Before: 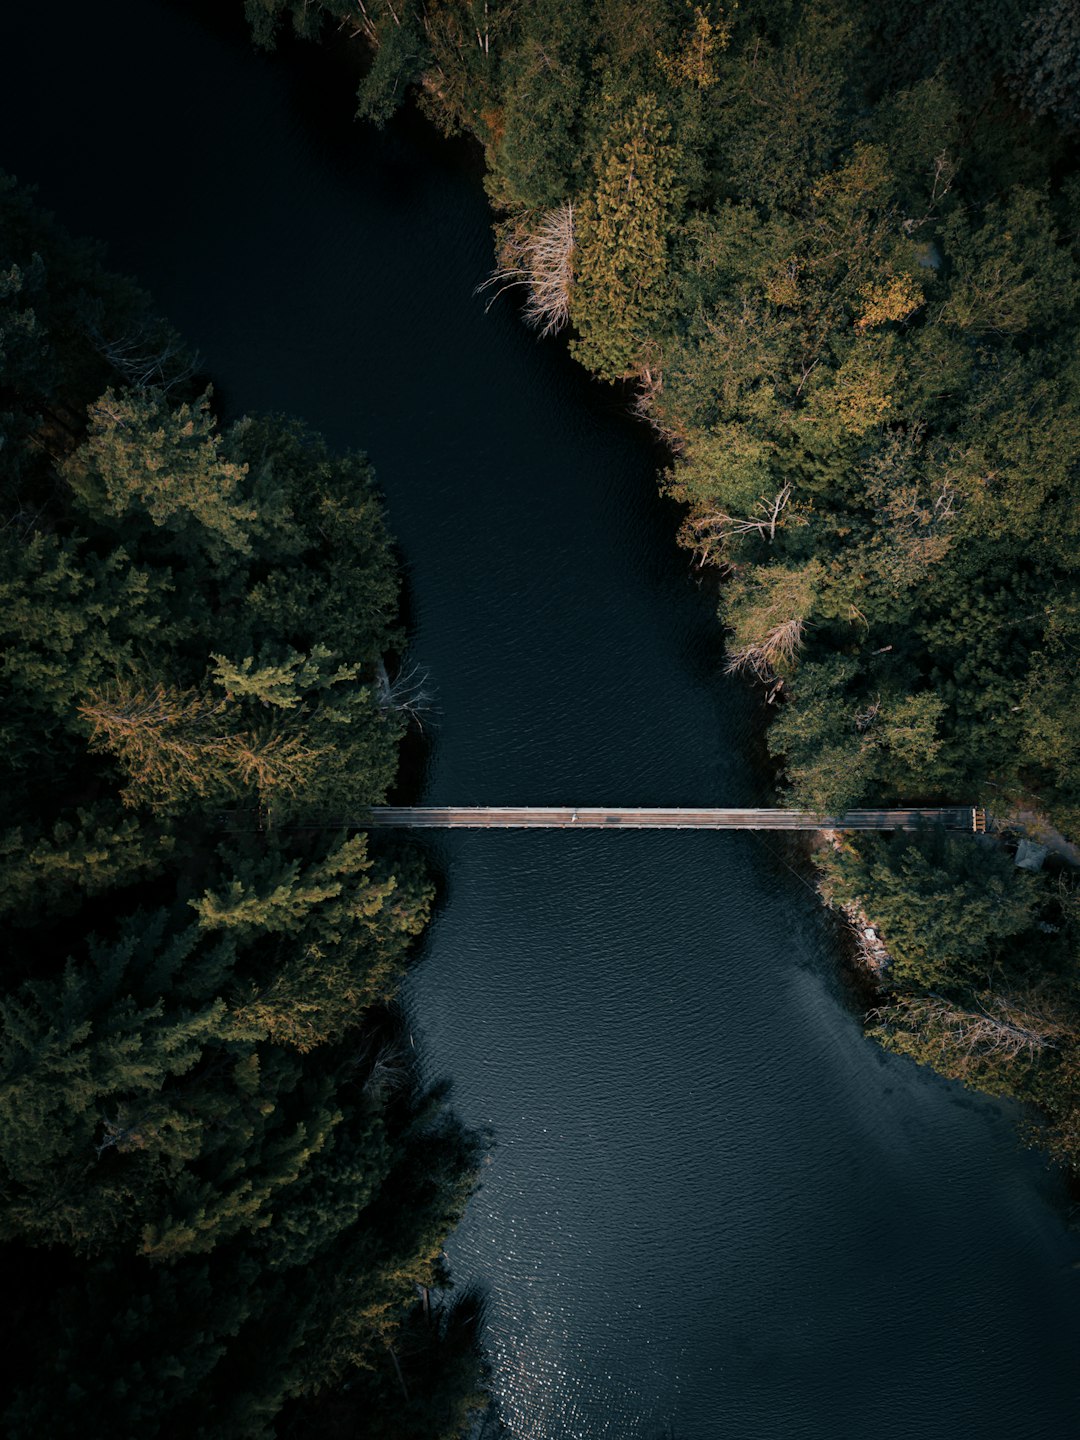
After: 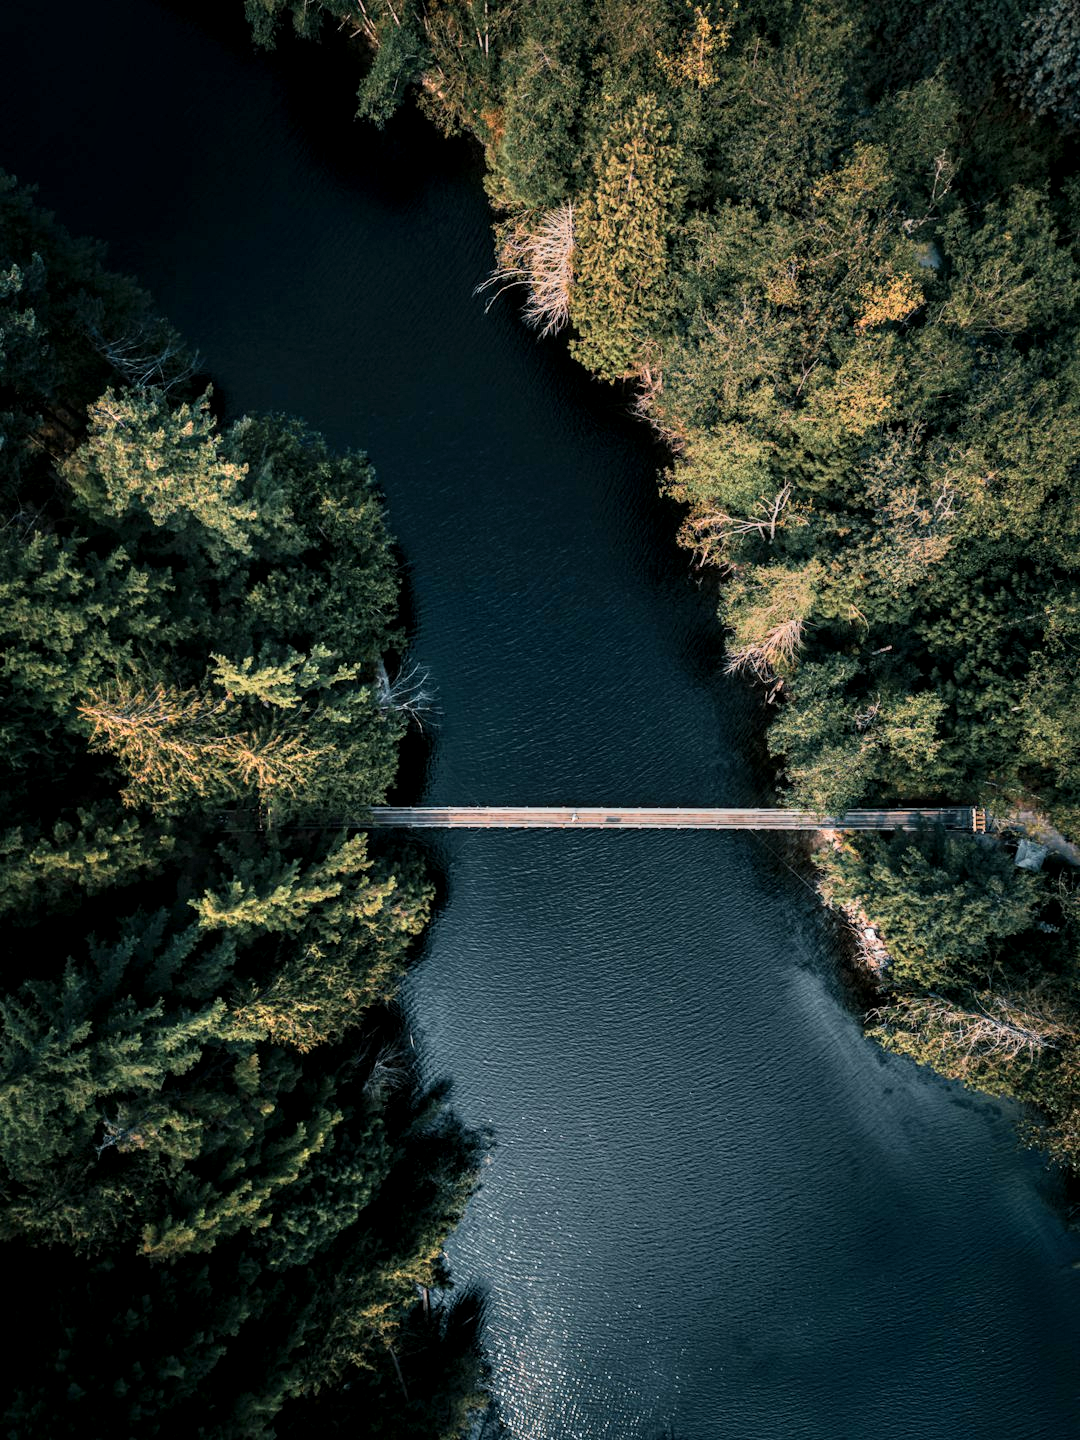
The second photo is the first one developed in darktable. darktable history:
shadows and highlights: low approximation 0.01, soften with gaussian
local contrast: highlights 38%, shadows 61%, detail 137%, midtone range 0.513
